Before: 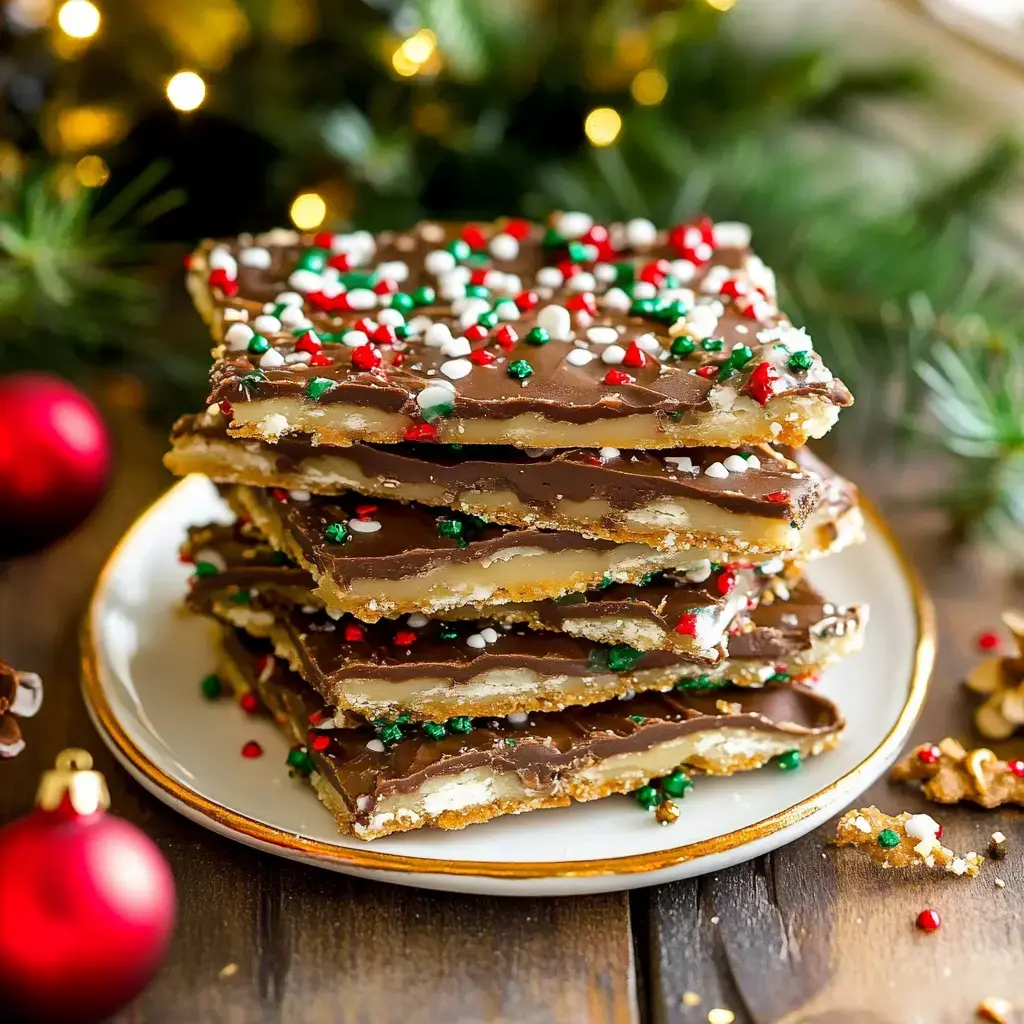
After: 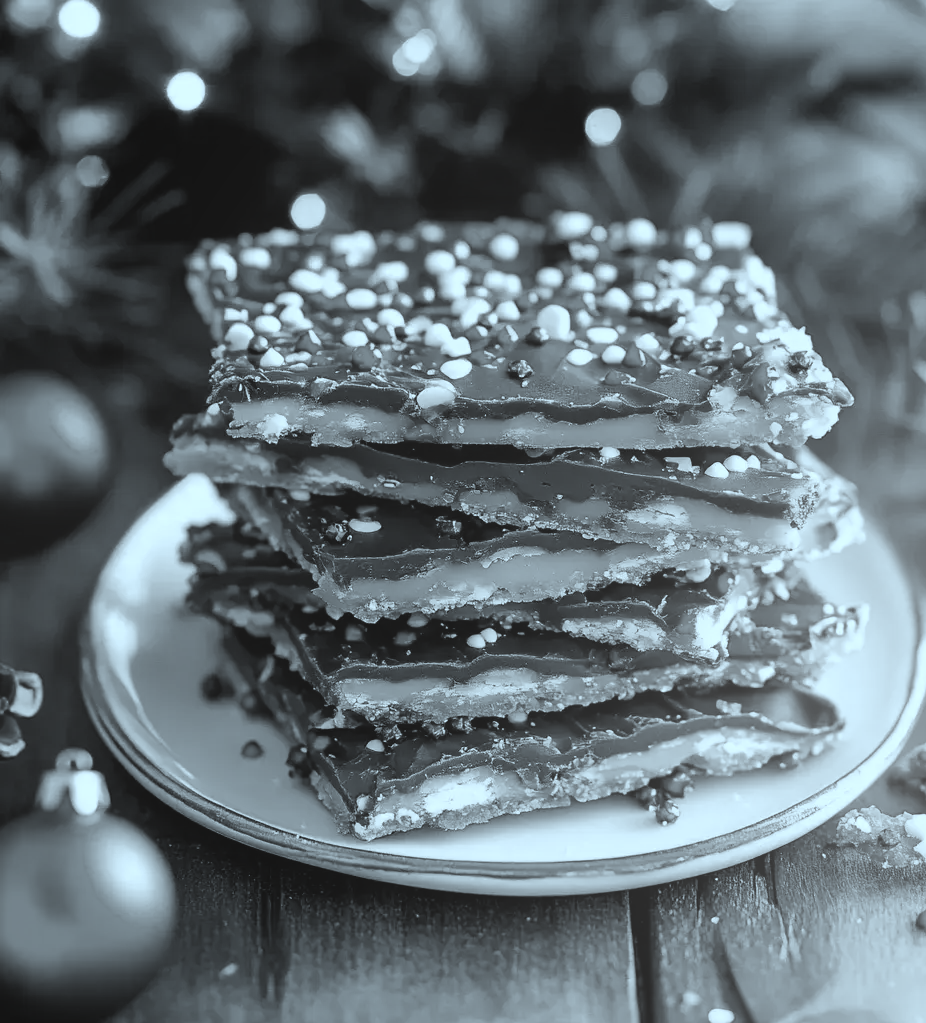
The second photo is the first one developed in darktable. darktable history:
color correction: highlights a* -12.64, highlights b* -18.1, saturation 0.7
crop: right 9.509%, bottom 0.031%
bloom: size 38%, threshold 95%, strength 30%
color calibration: output gray [0.21, 0.42, 0.37, 0], gray › normalize channels true, illuminant same as pipeline (D50), adaptation XYZ, x 0.346, y 0.359, gamut compression 0
